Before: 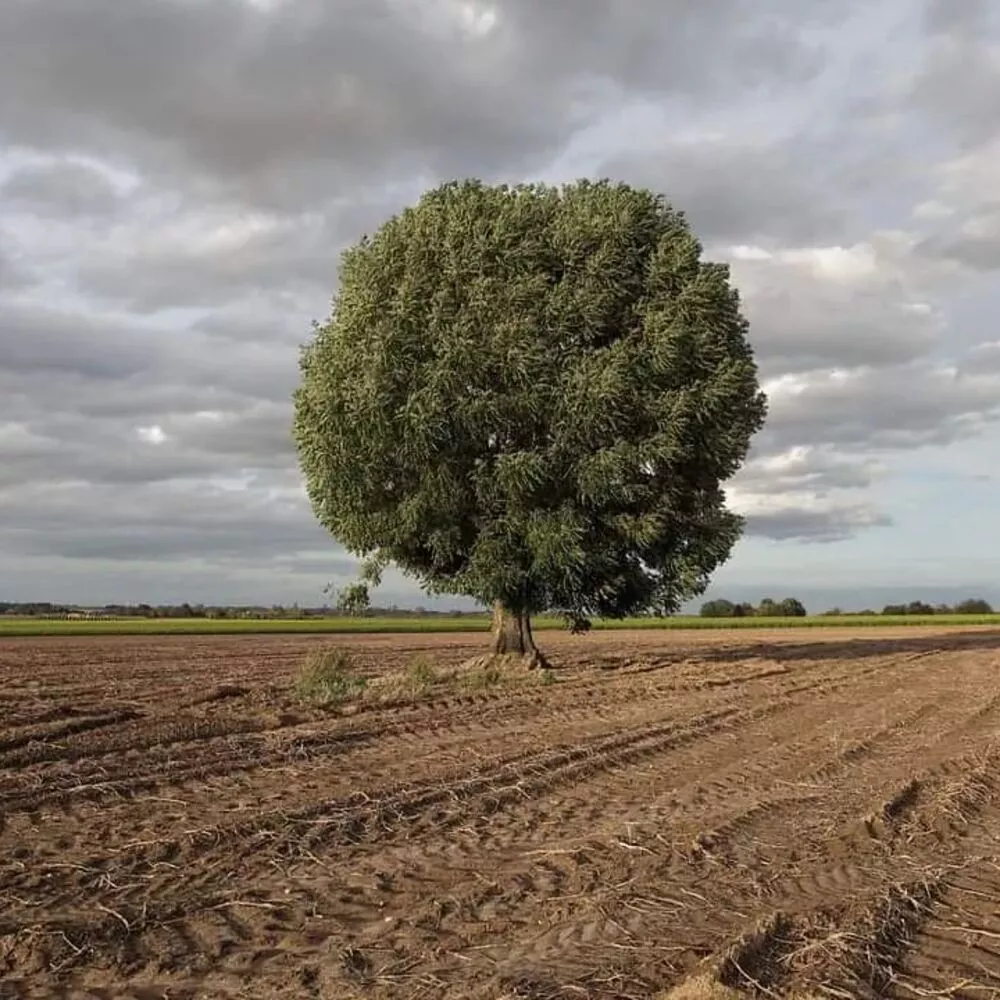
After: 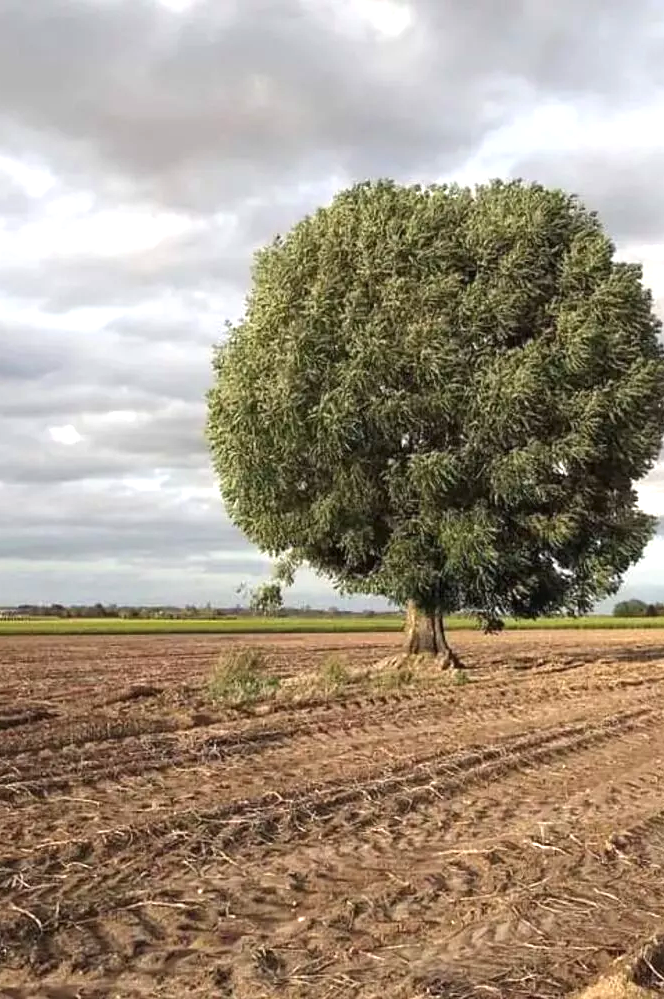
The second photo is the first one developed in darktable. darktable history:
exposure: black level correction 0, exposure 0.877 EV, compensate exposure bias true, compensate highlight preservation false
crop and rotate: left 8.796%, right 24.797%
